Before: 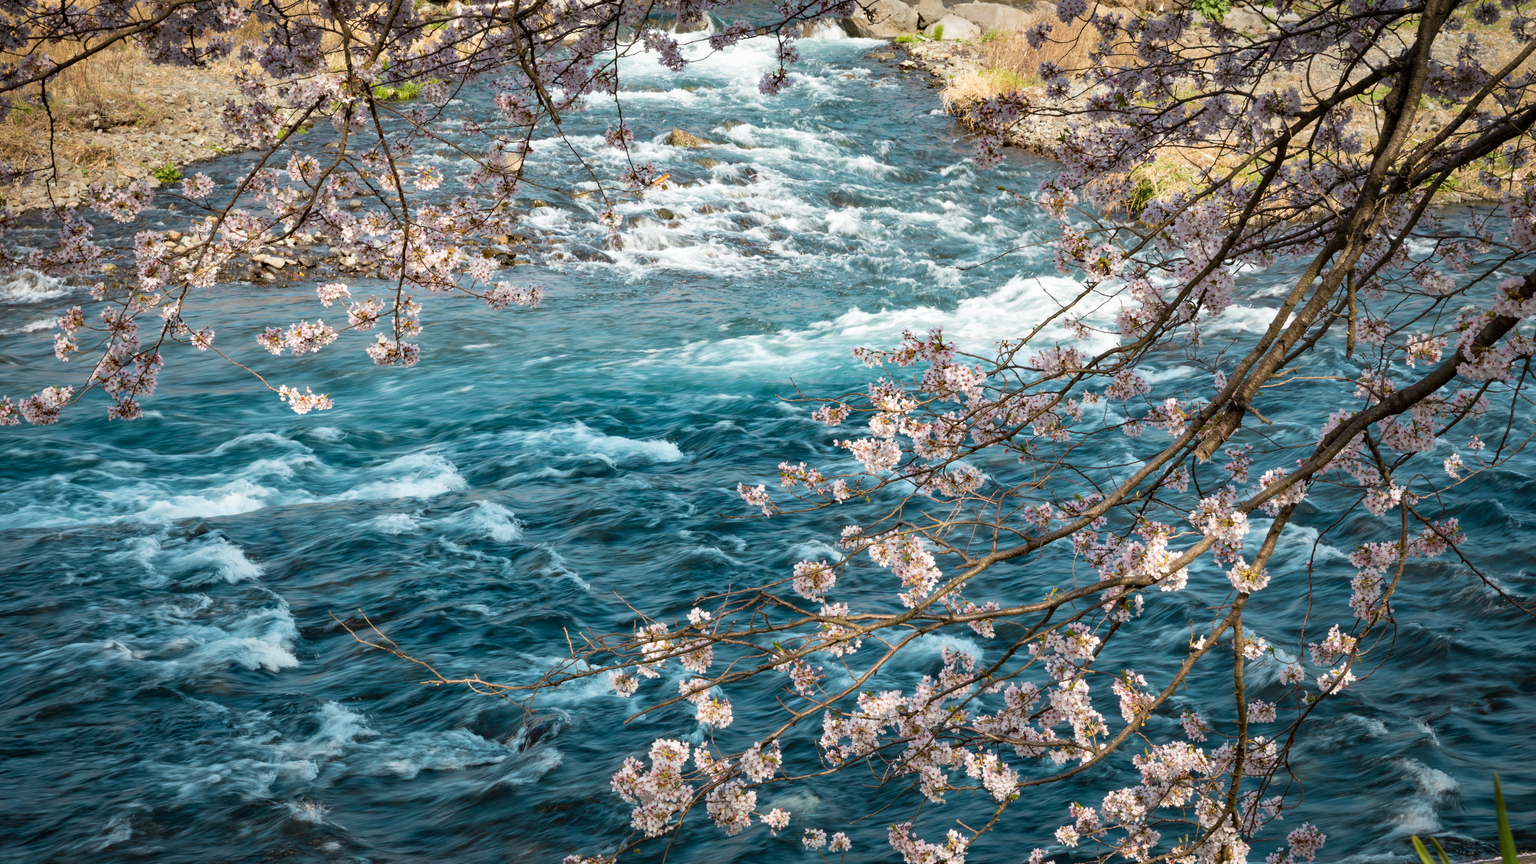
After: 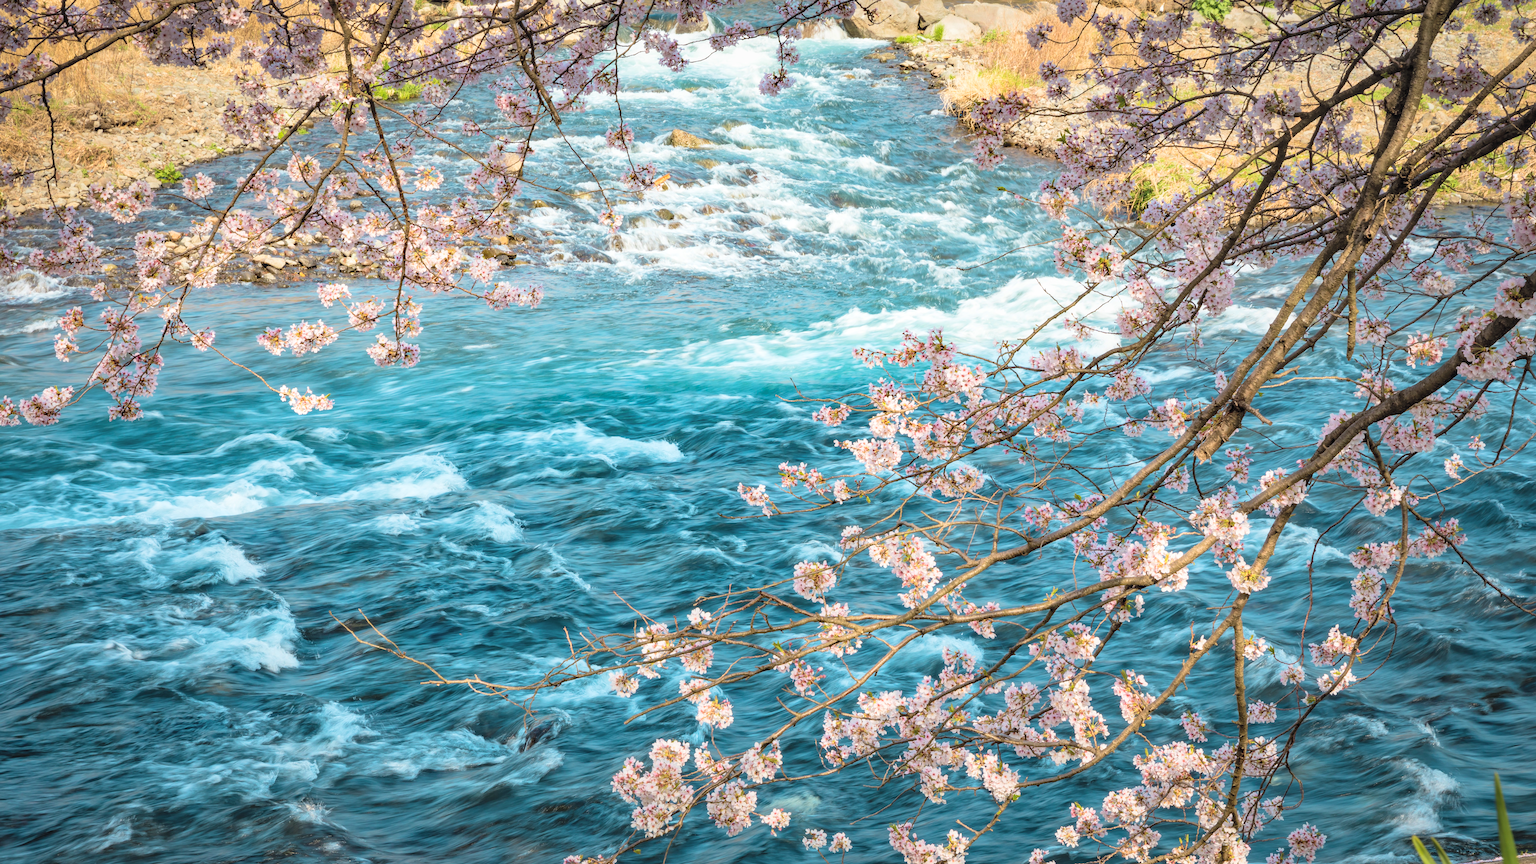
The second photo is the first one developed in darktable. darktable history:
sharpen: amount 0.214
velvia: on, module defaults
local contrast: detail 110%
contrast brightness saturation: contrast 0.098, brightness 0.316, saturation 0.139
